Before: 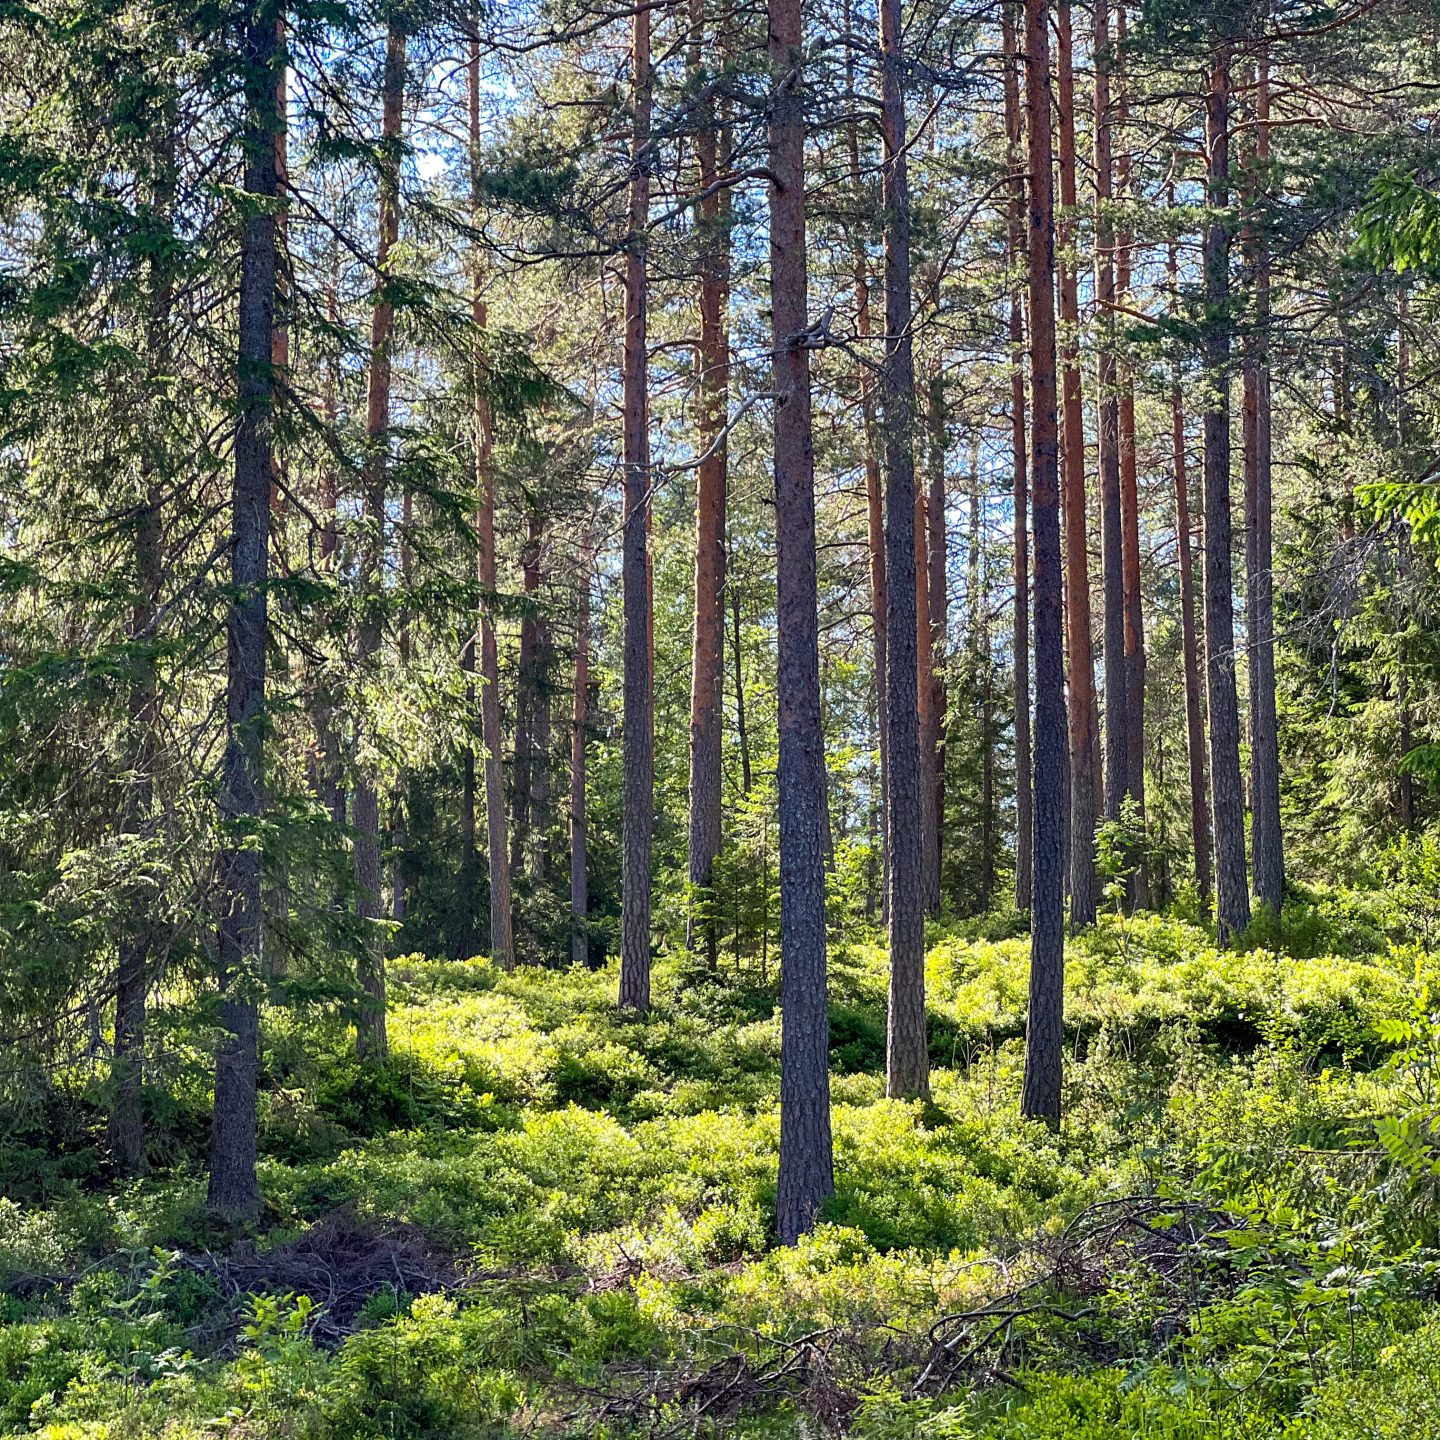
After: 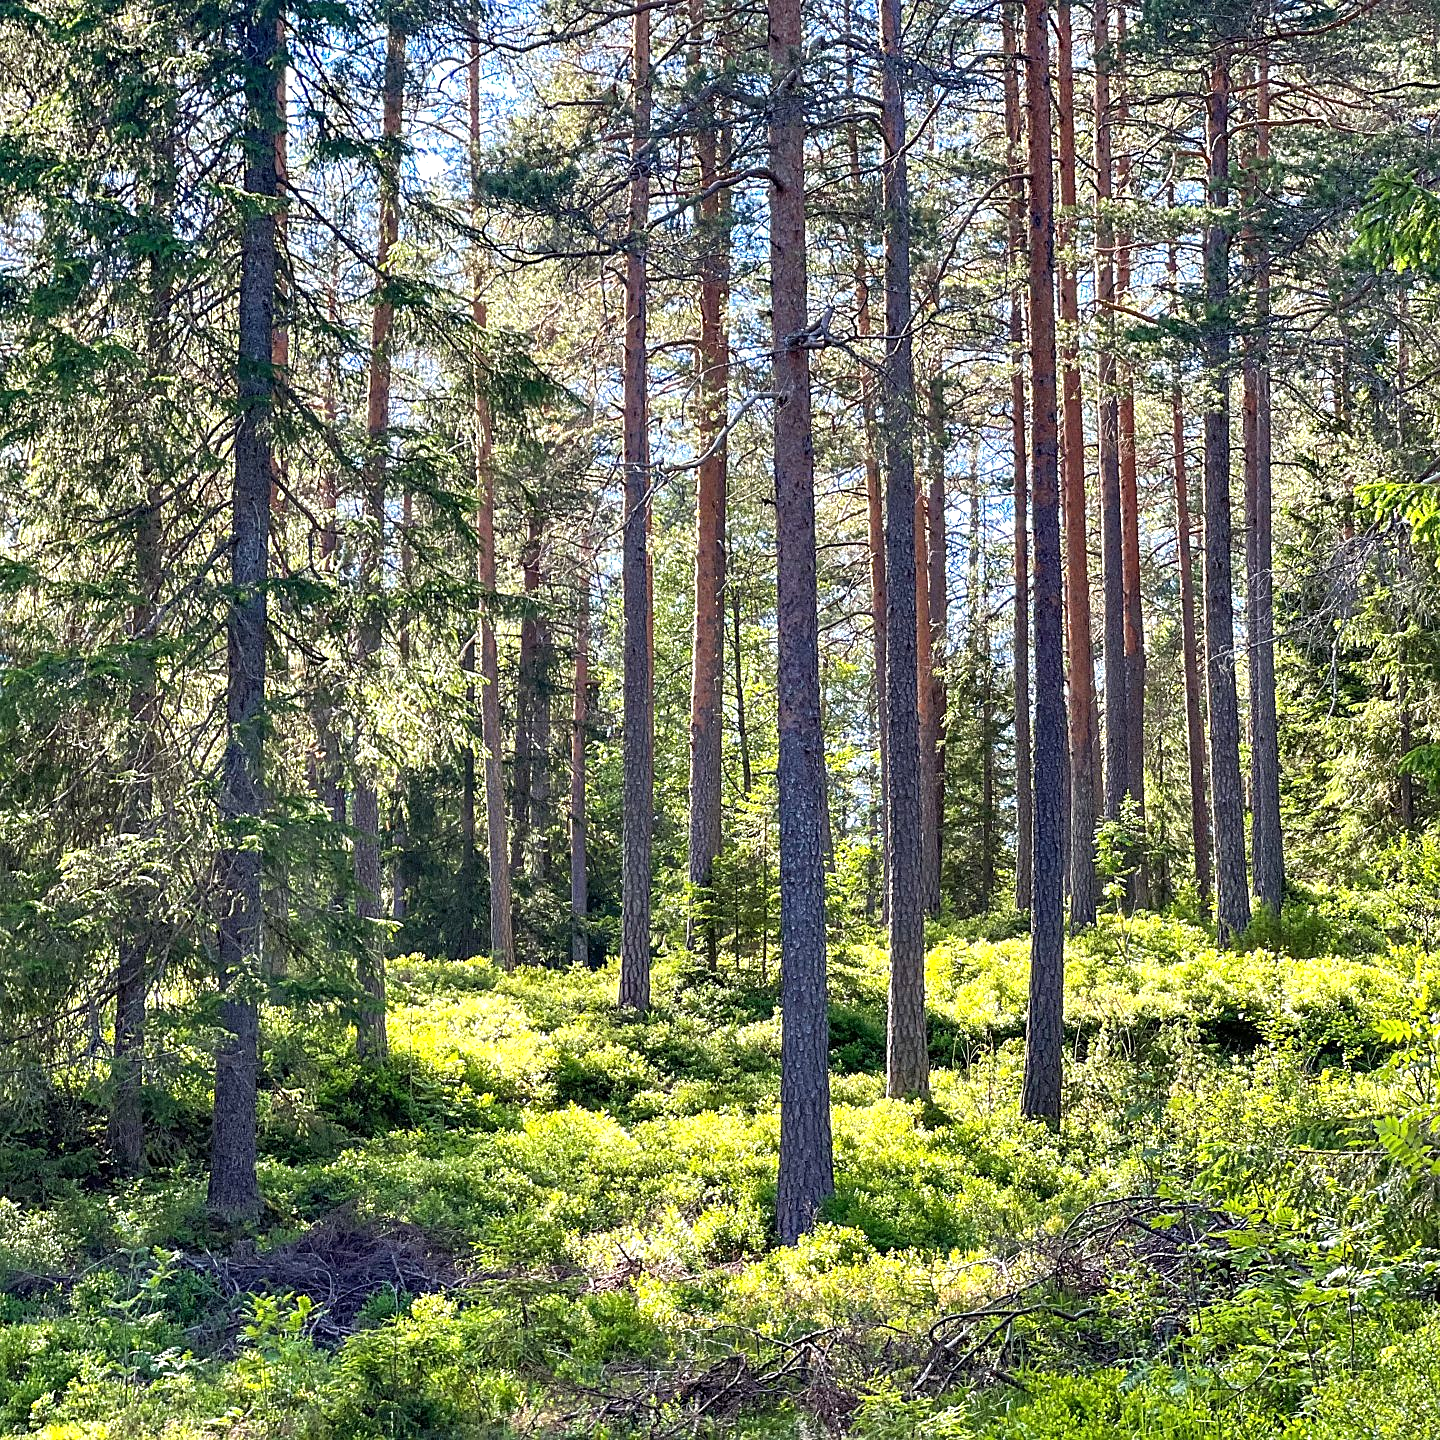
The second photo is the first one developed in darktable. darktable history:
exposure: exposure 0.574 EV, compensate highlight preservation false
sharpen: radius 1.458, amount 0.398, threshold 1.271
